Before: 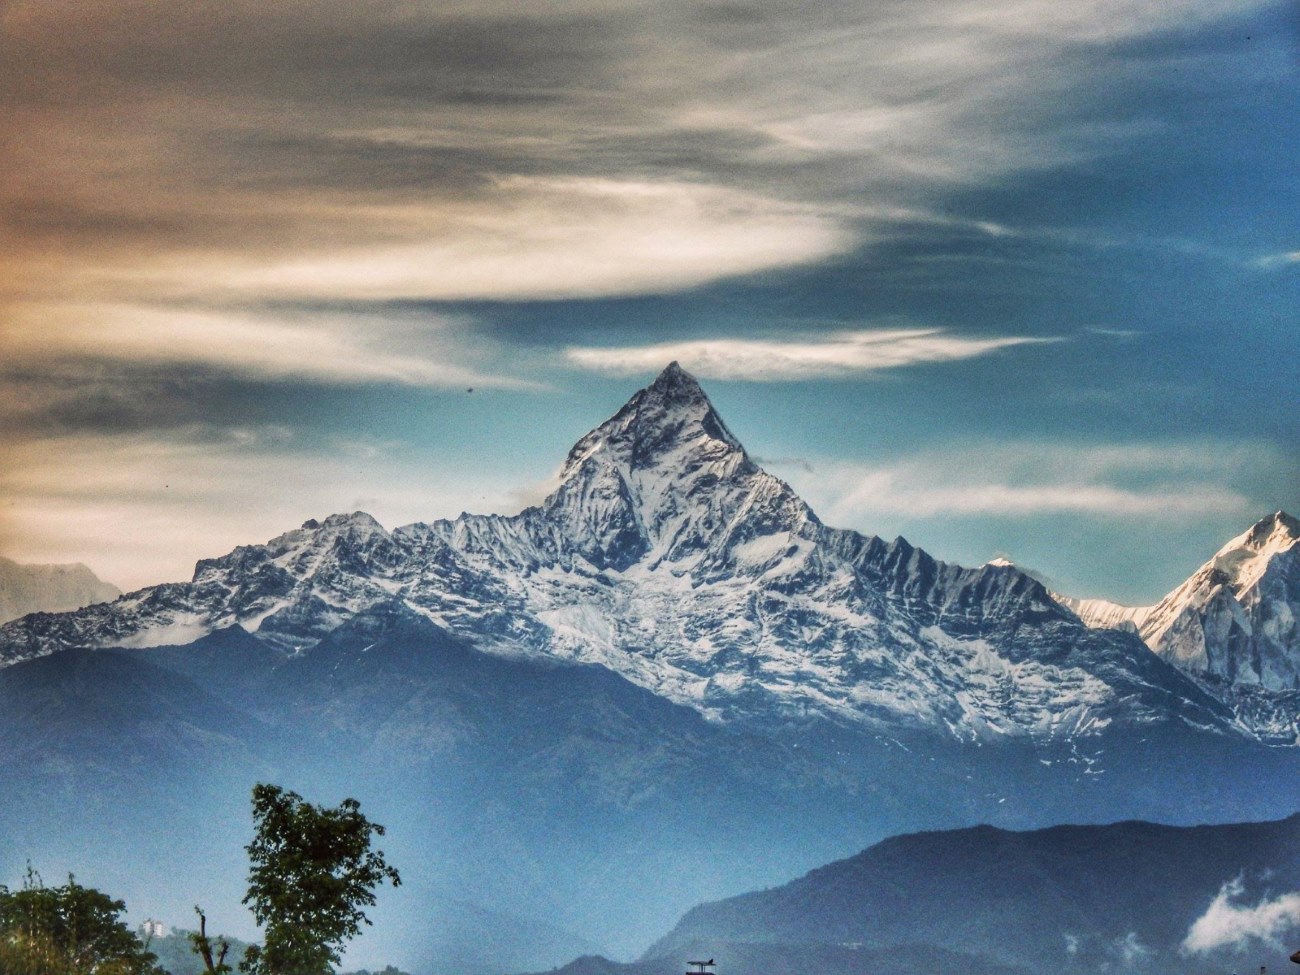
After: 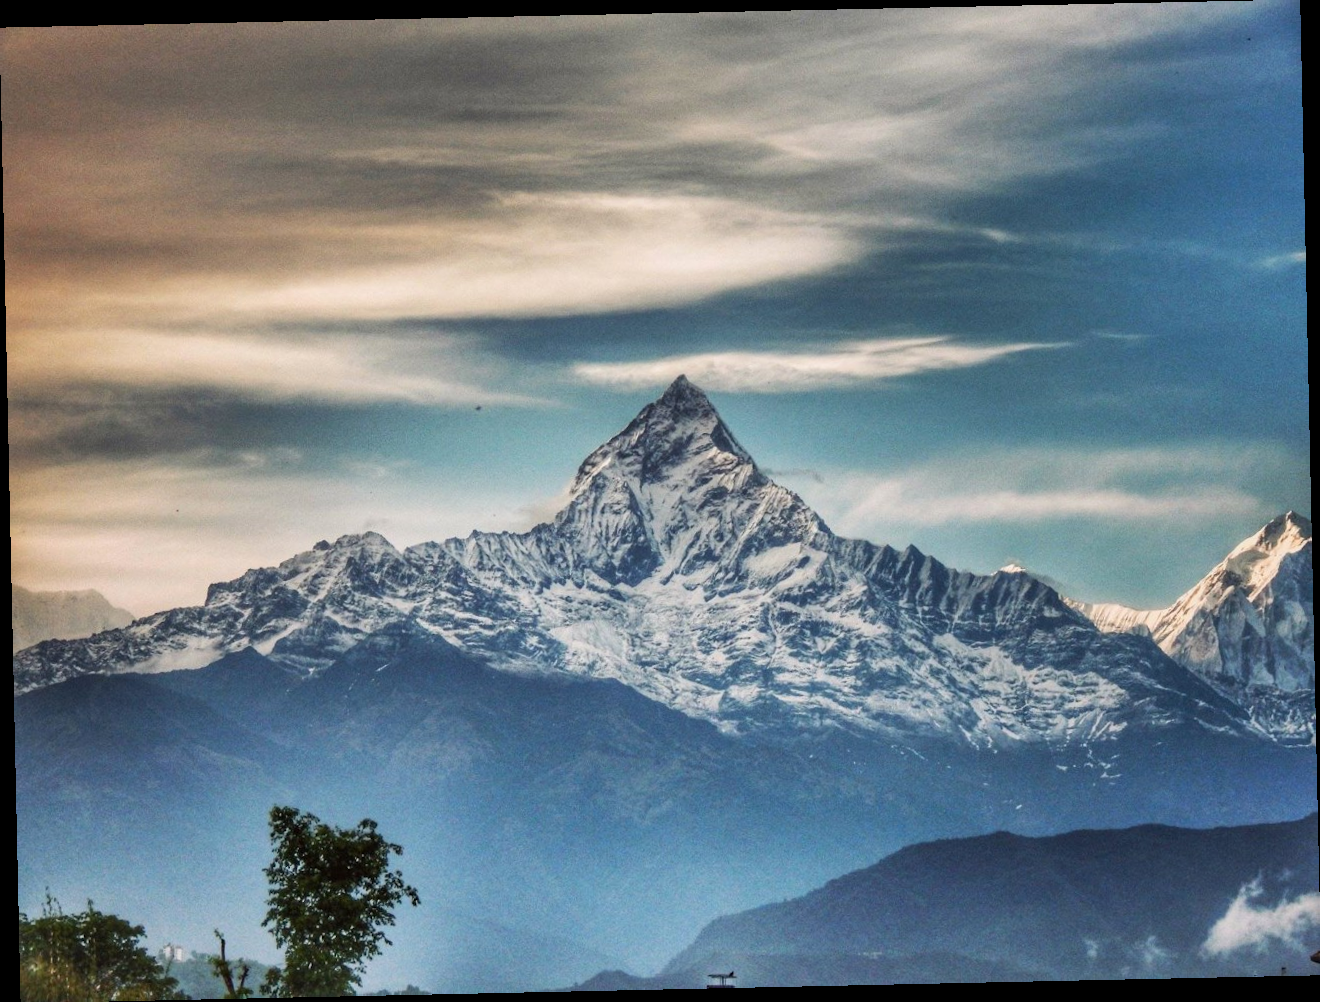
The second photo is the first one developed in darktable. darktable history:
rotate and perspective: rotation -1.24°, automatic cropping off
exposure: compensate highlight preservation false
contrast equalizer: y [[0.5 ×6], [0.5 ×6], [0.5, 0.5, 0.501, 0.545, 0.707, 0.863], [0 ×6], [0 ×6]]
